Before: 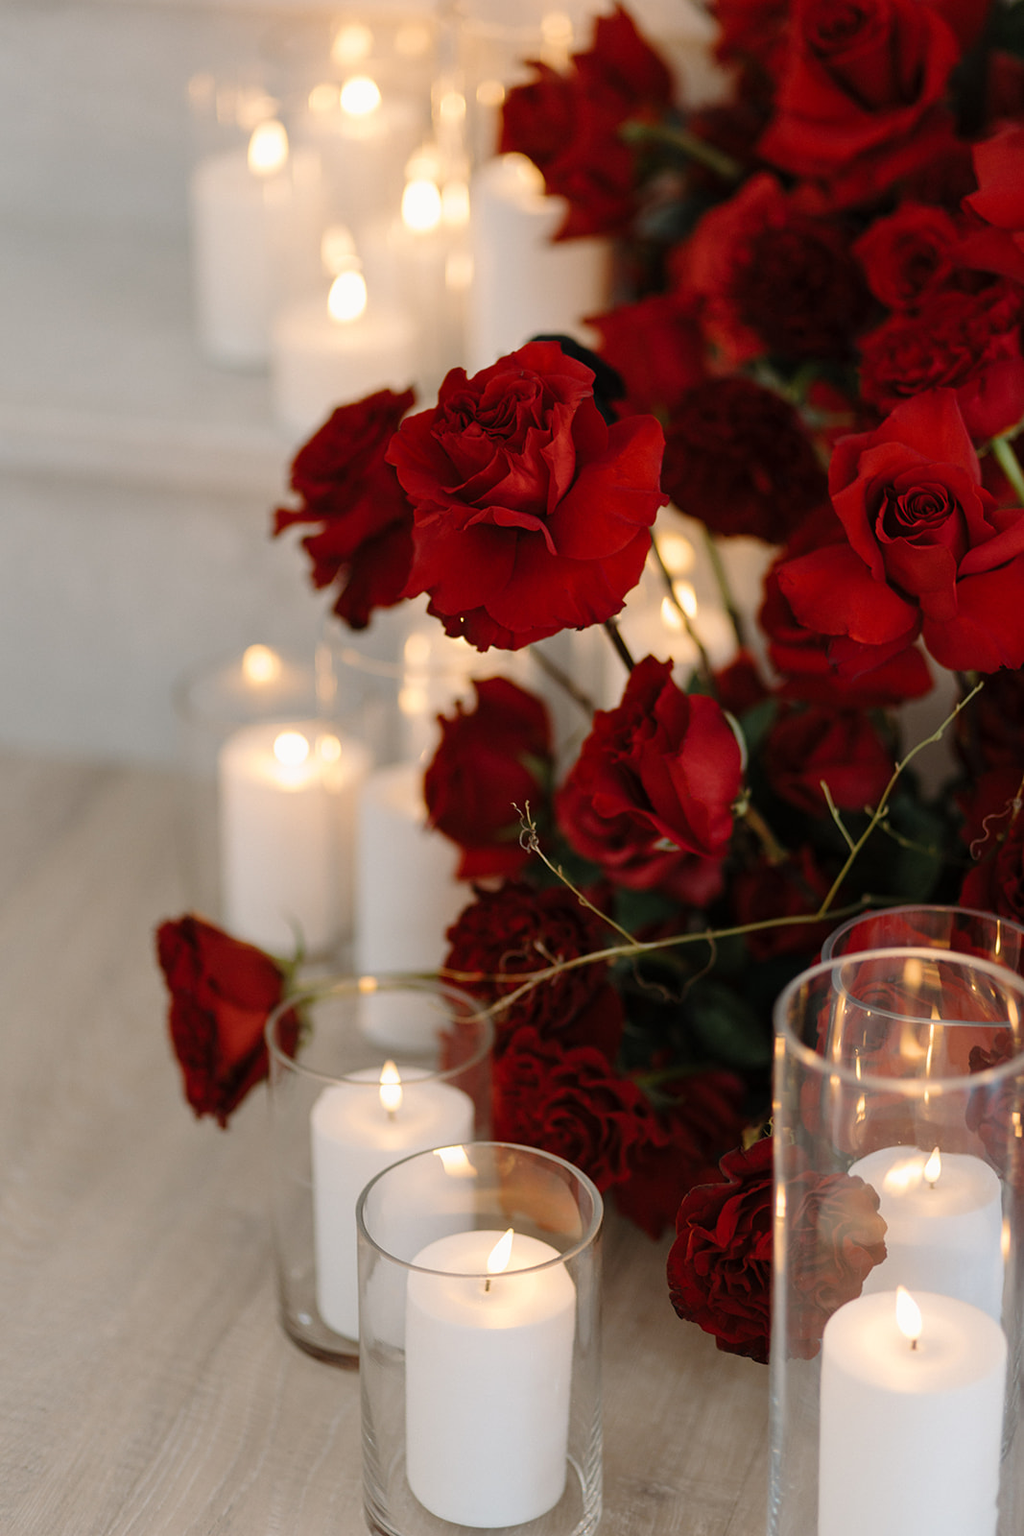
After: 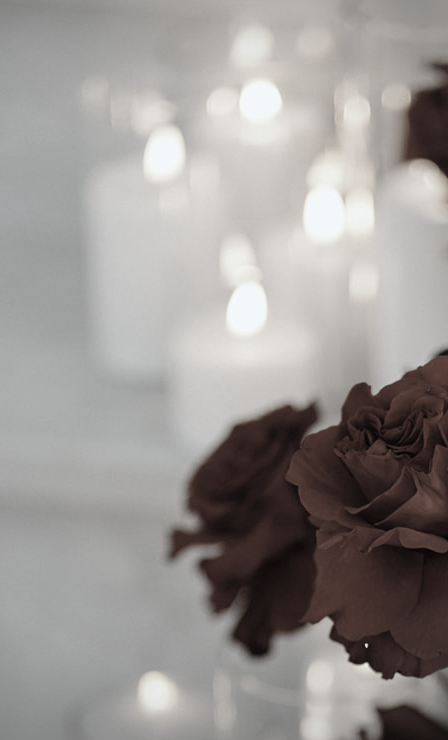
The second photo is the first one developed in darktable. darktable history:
crop and rotate: left 10.817%, top 0.062%, right 47.194%, bottom 53.626%
white balance: red 0.925, blue 1.046
color correction: saturation 0.2
vignetting: center (-0.15, 0.013)
